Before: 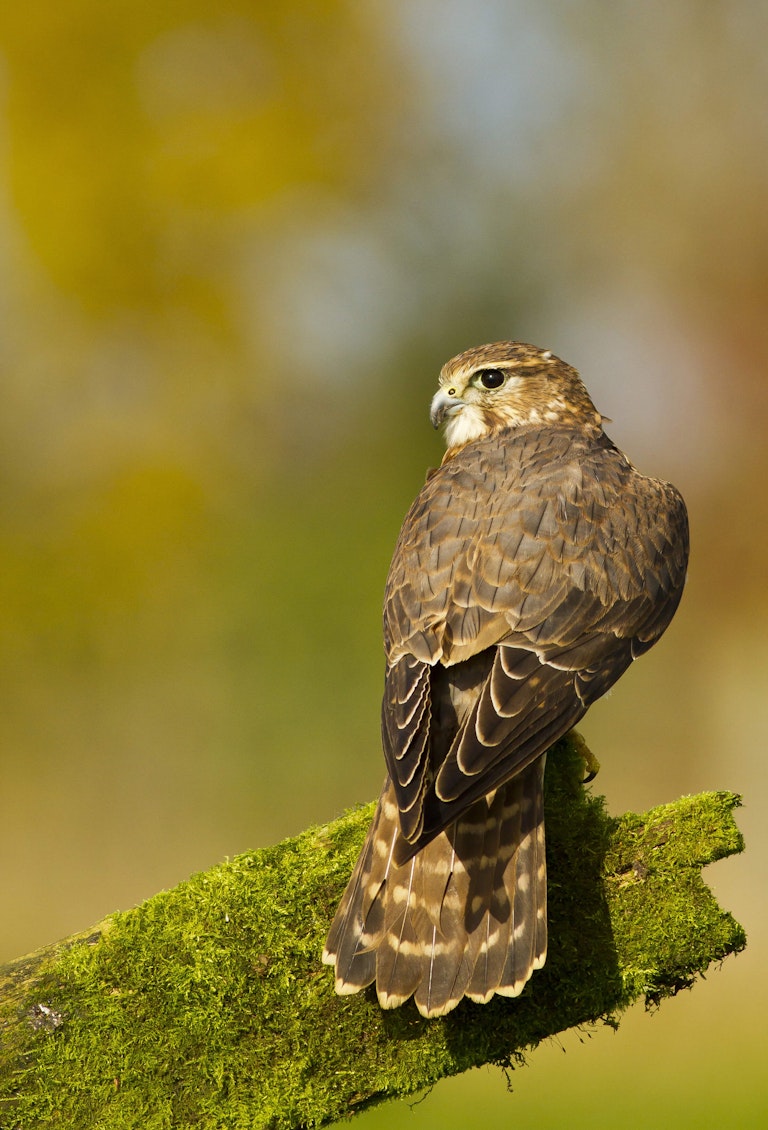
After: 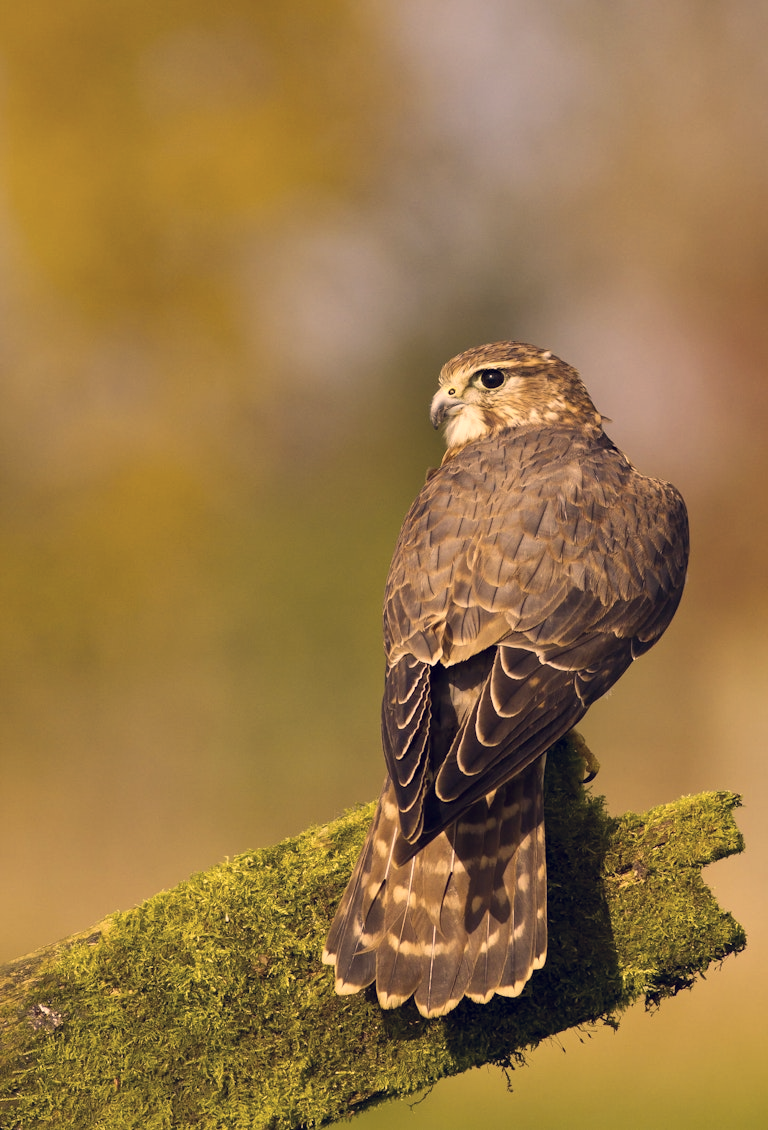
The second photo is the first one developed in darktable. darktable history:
color correction: highlights a* 20.26, highlights b* 27.13, shadows a* 3.28, shadows b* -17.55, saturation 0.739
